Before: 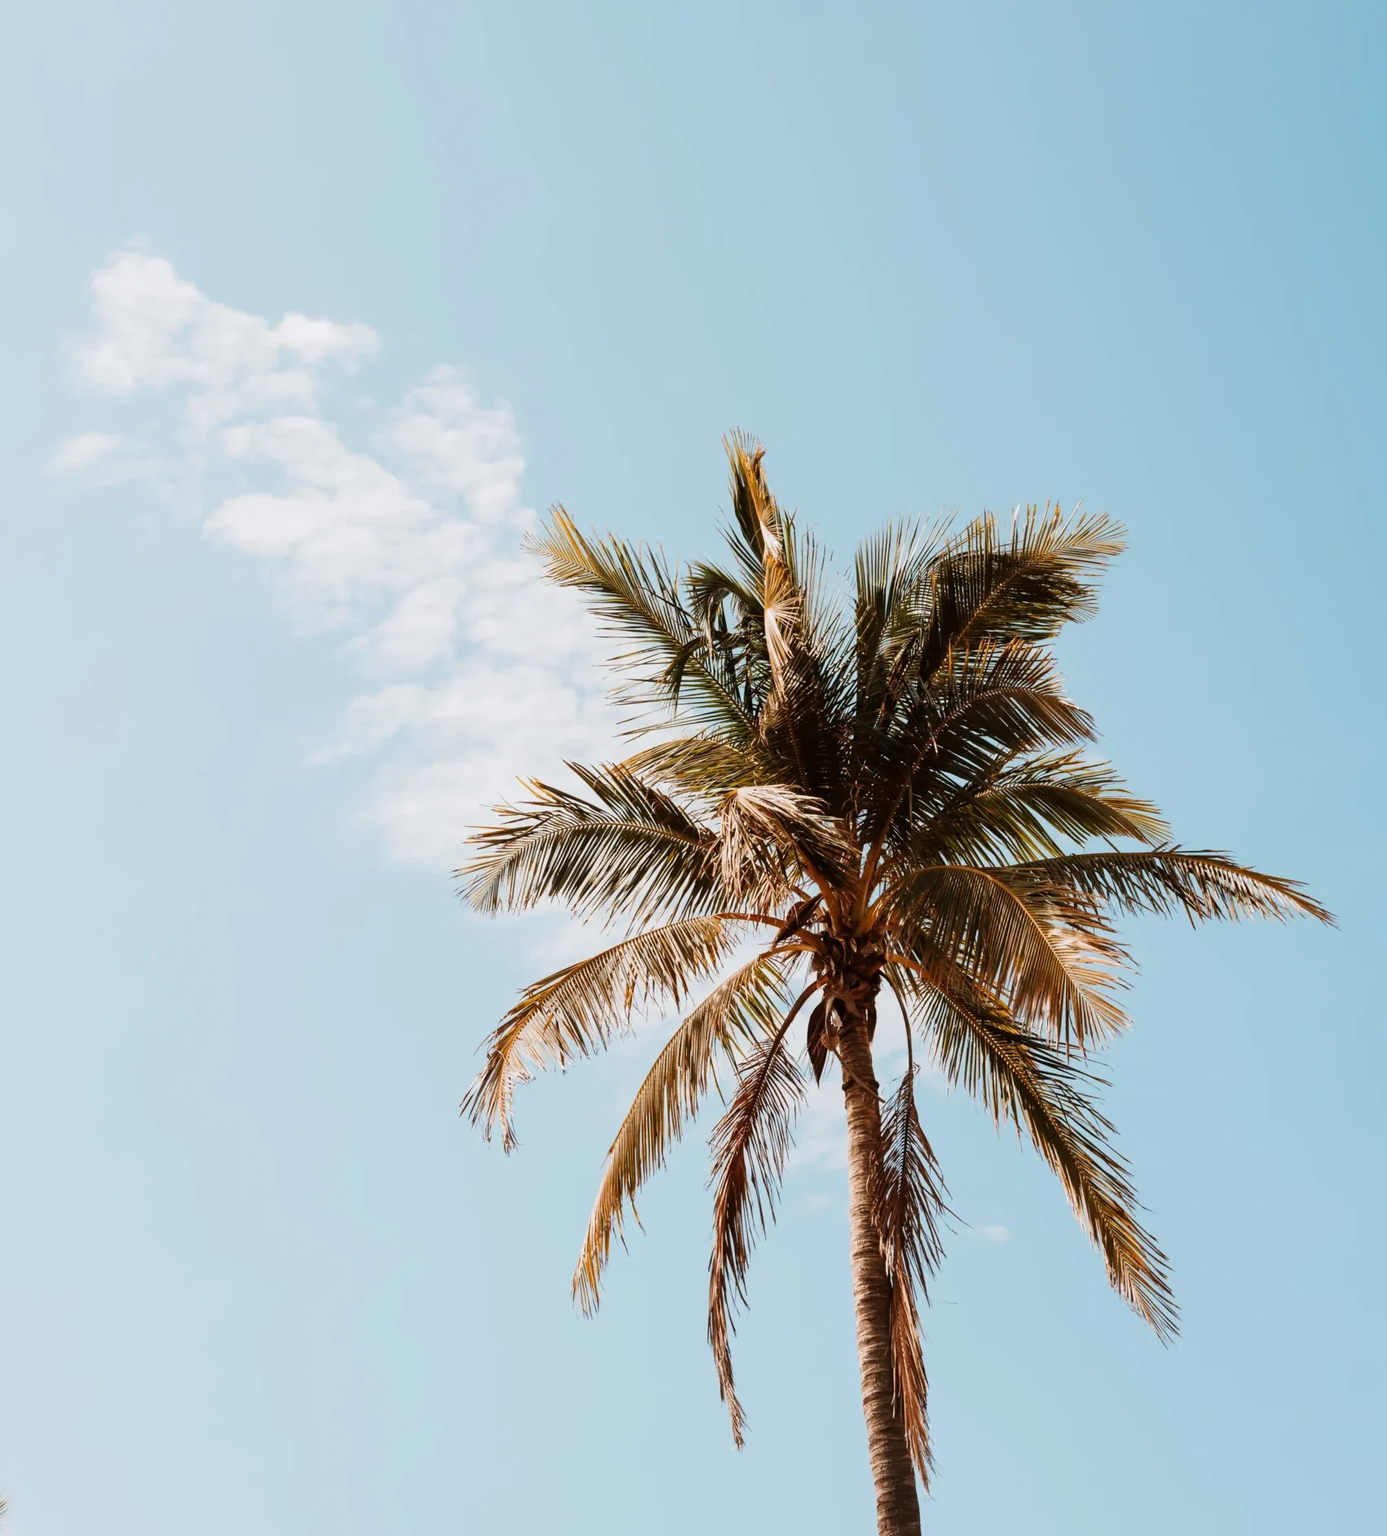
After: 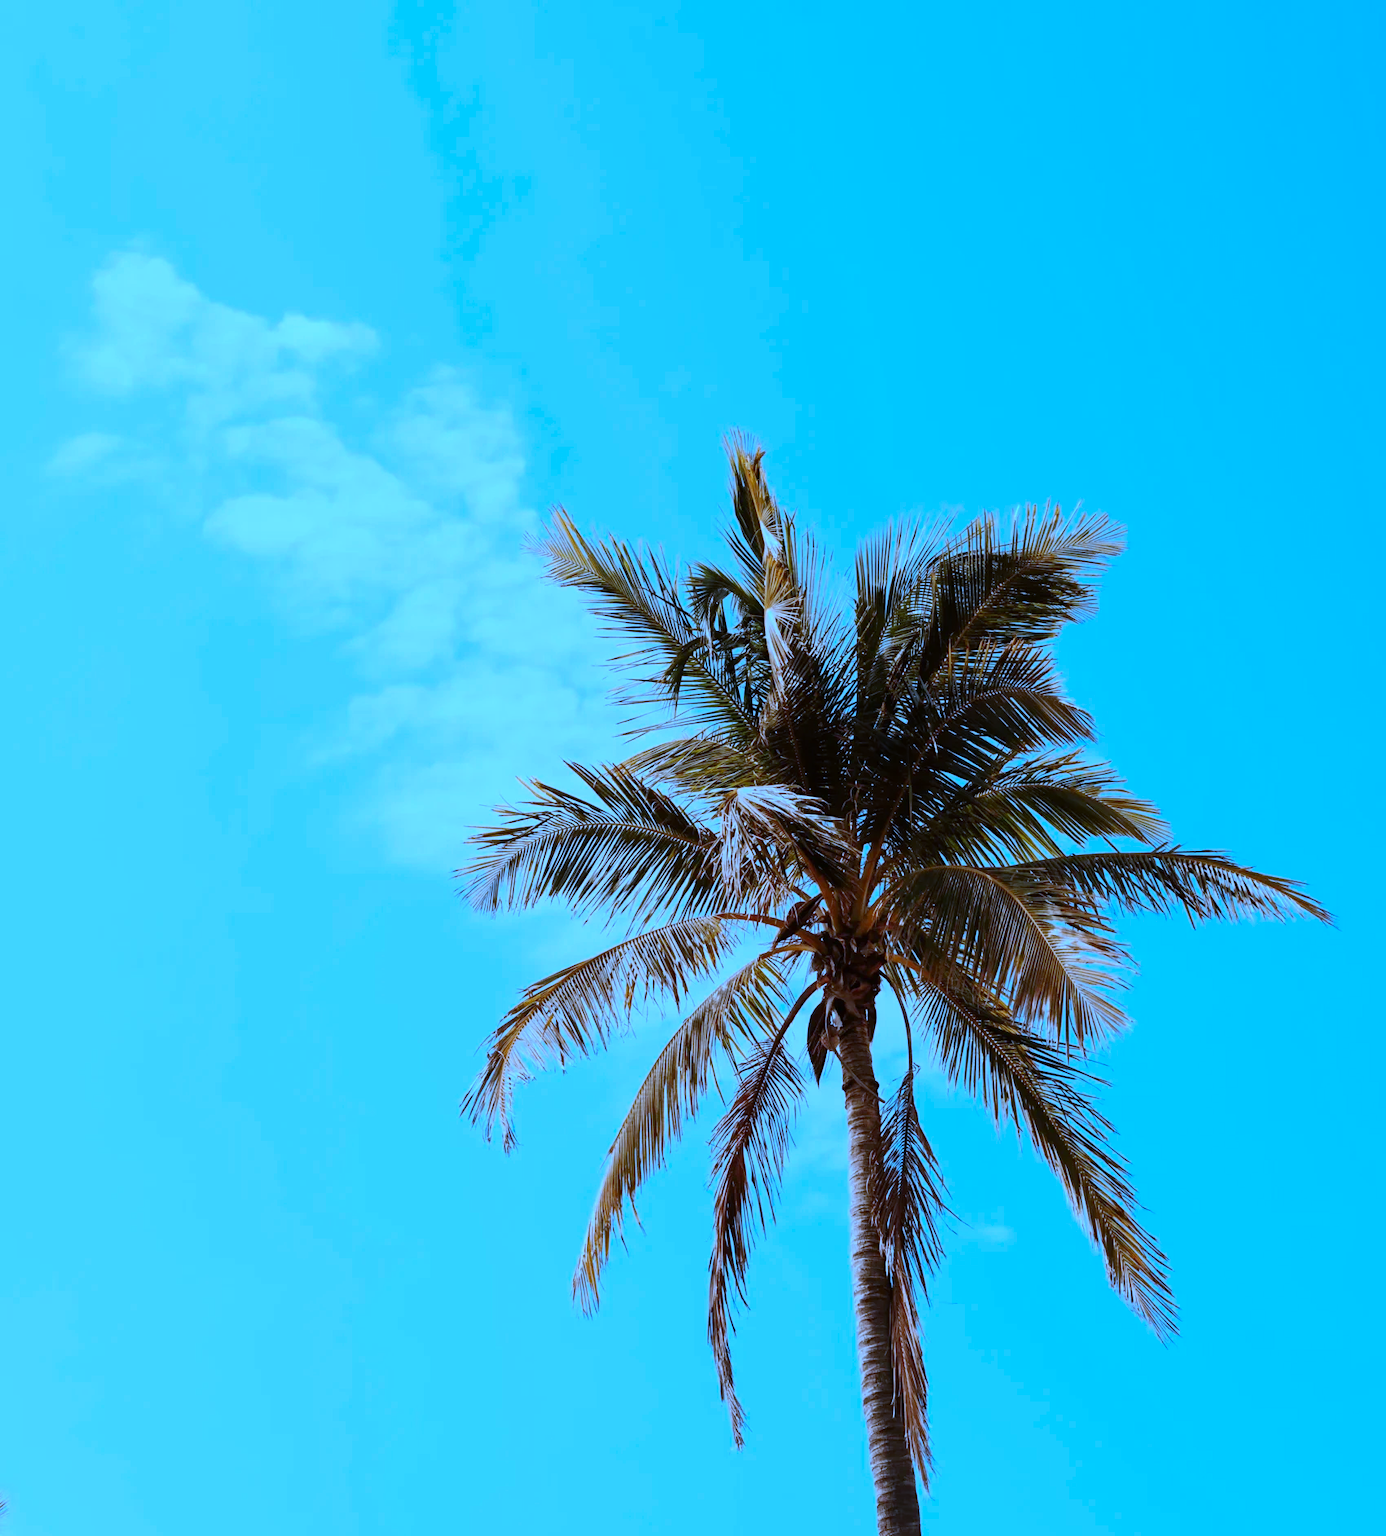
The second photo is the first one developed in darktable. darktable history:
exposure: exposure -0.21 EV, compensate highlight preservation false
white balance: red 0.766, blue 1.537
color zones: curves: ch1 [(0.235, 0.558) (0.75, 0.5)]; ch2 [(0.25, 0.462) (0.749, 0.457)], mix 25.94%
